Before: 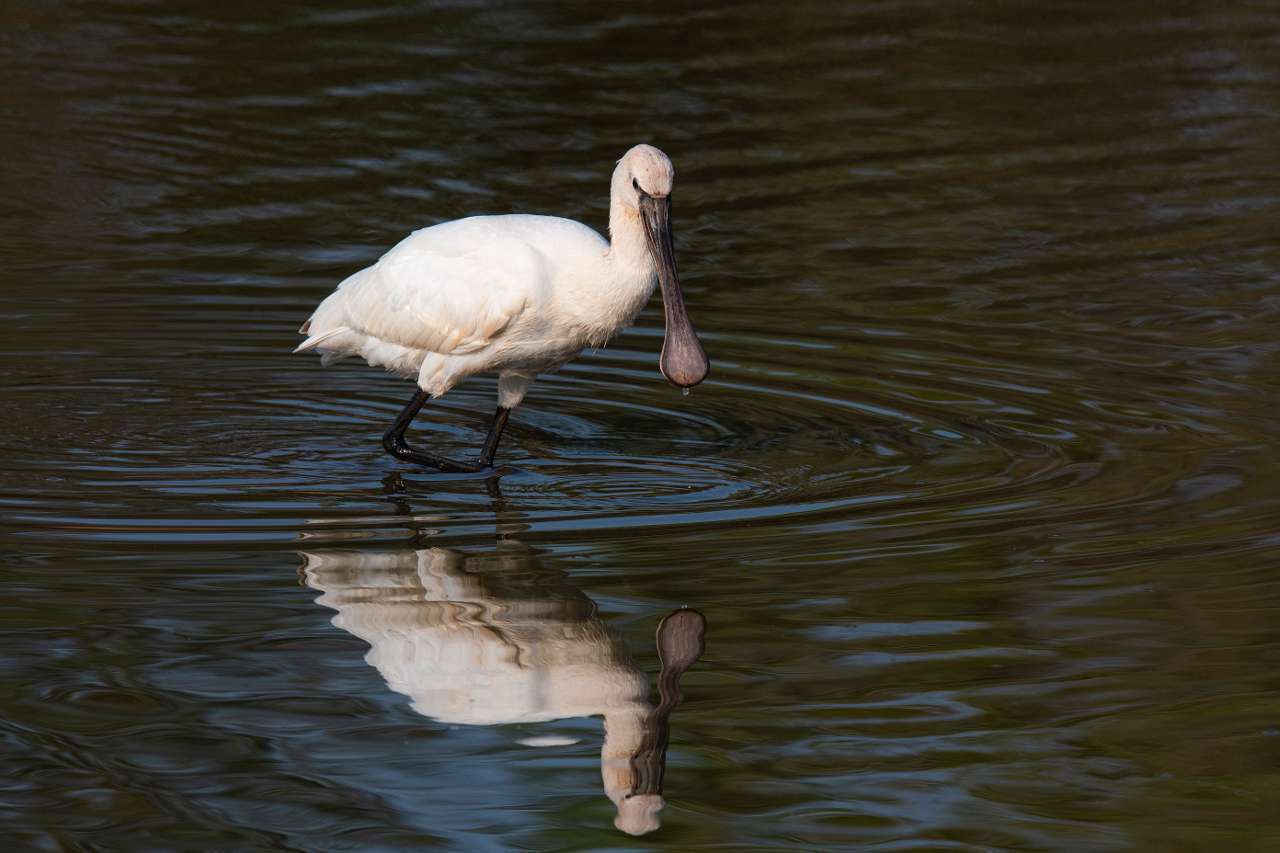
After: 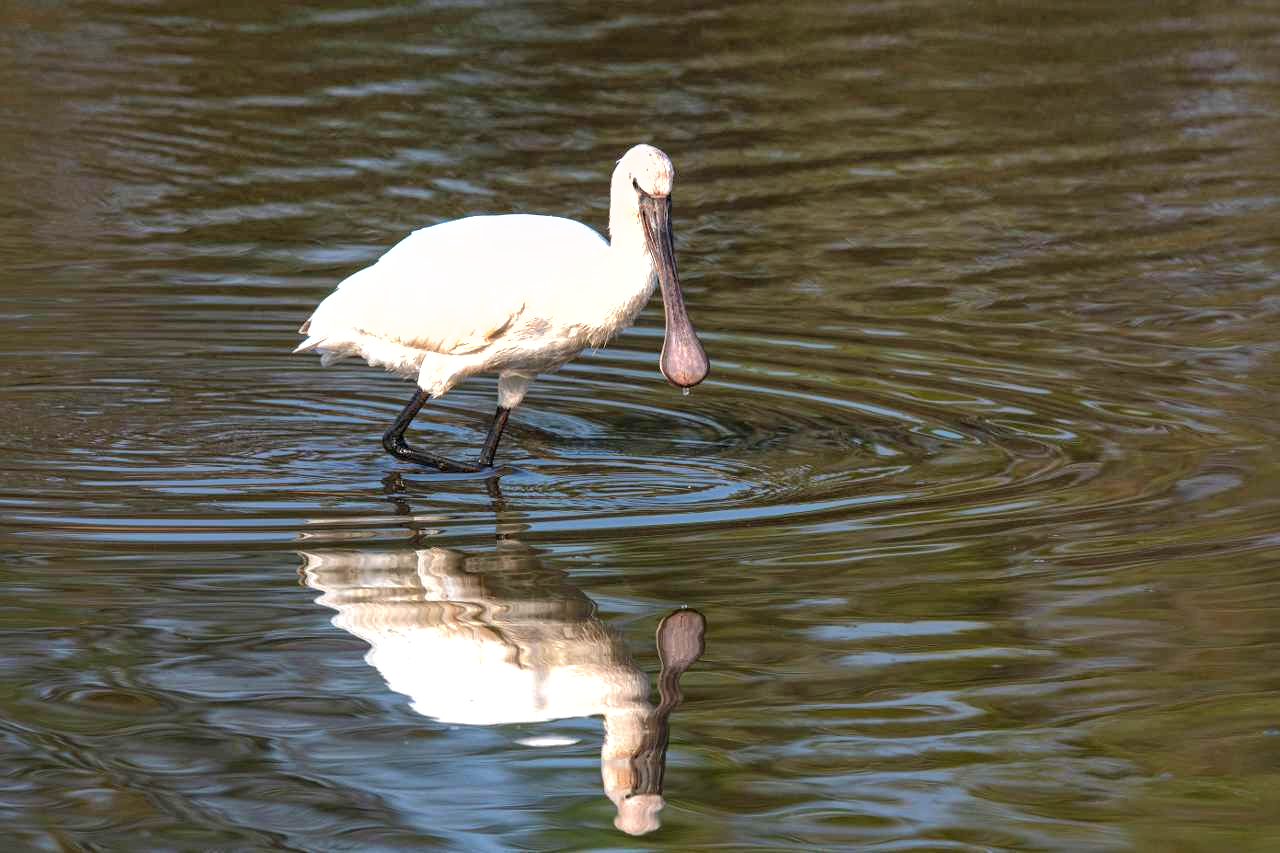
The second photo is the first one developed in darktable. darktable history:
exposure: black level correction 0, exposure 1.295 EV, compensate exposure bias true, compensate highlight preservation false
shadows and highlights: on, module defaults
local contrast: detail 130%
